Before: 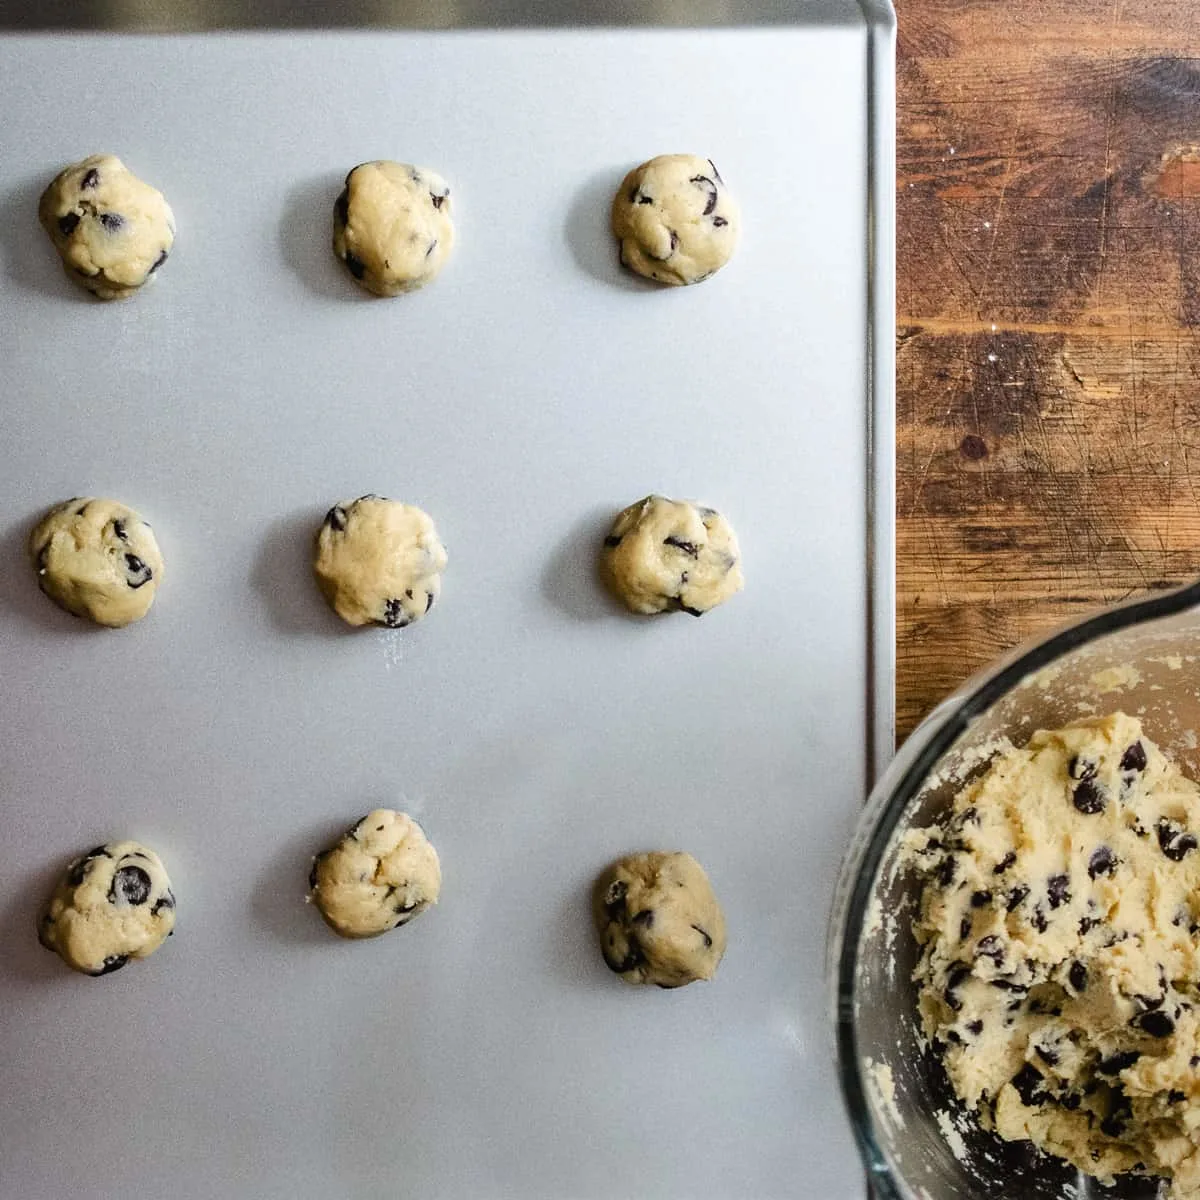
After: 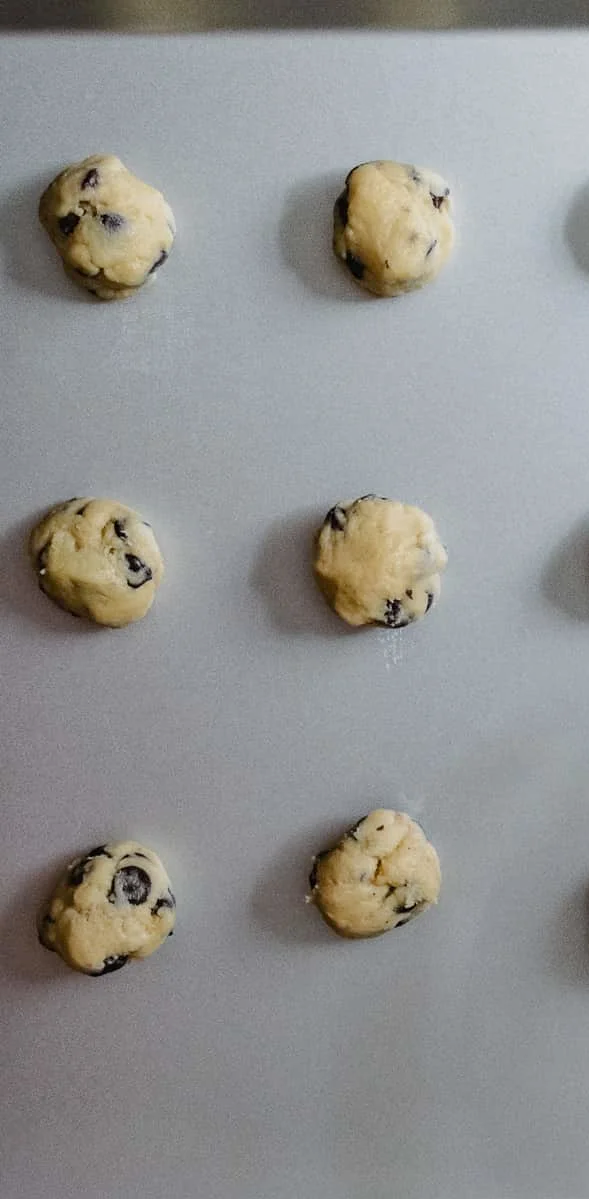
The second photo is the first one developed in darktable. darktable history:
tone equalizer: -8 EV 0.25 EV, -7 EV 0.417 EV, -6 EV 0.417 EV, -5 EV 0.25 EV, -3 EV -0.25 EV, -2 EV -0.417 EV, -1 EV -0.417 EV, +0 EV -0.25 EV, edges refinement/feathering 500, mask exposure compensation -1.57 EV, preserve details guided filter
crop and rotate: left 0%, top 0%, right 50.845%
